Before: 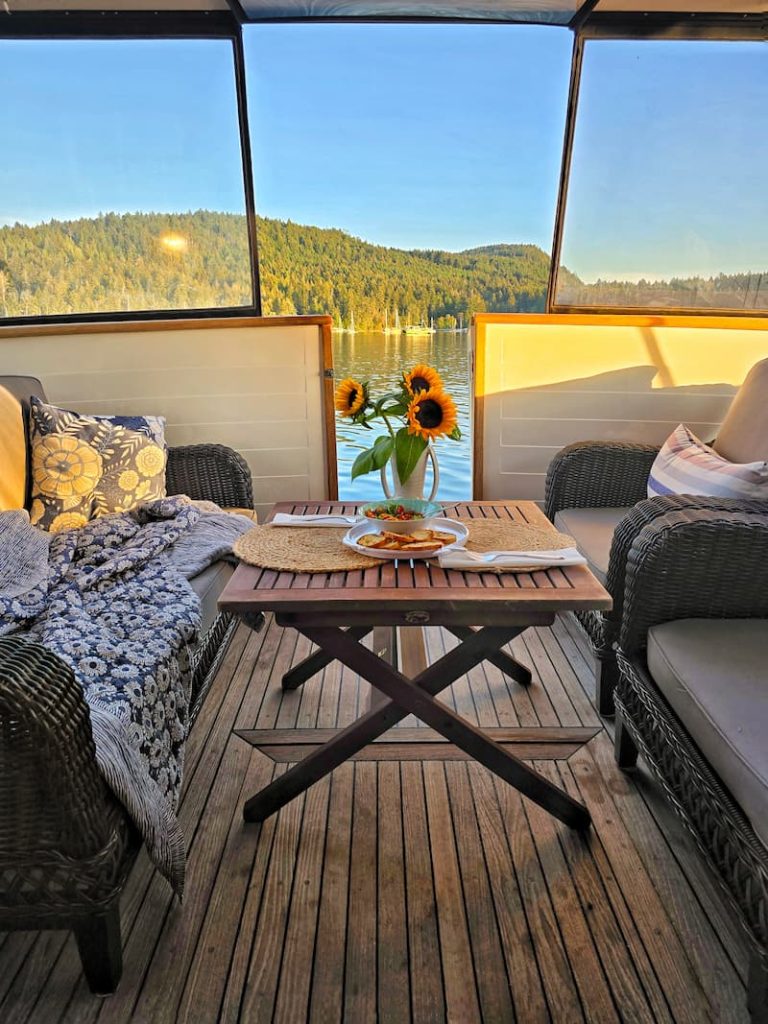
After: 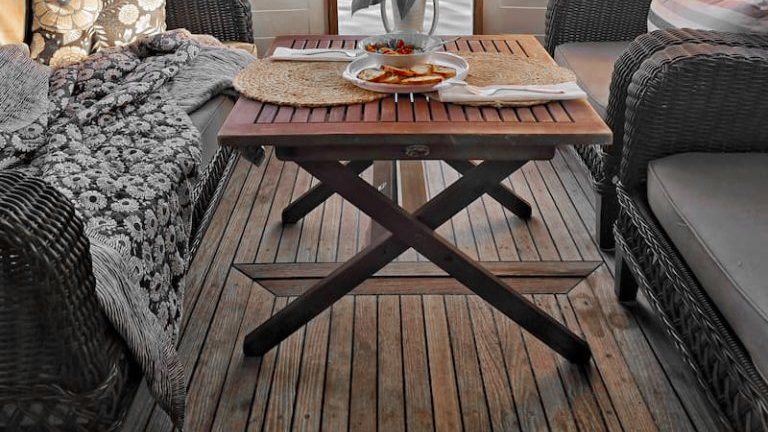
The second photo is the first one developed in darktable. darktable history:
color zones: curves: ch0 [(0, 0.497) (0.096, 0.361) (0.221, 0.538) (0.429, 0.5) (0.571, 0.5) (0.714, 0.5) (0.857, 0.5) (1, 0.497)]; ch1 [(0, 0.5) (0.143, 0.5) (0.257, -0.002) (0.429, 0.04) (0.571, -0.001) (0.714, -0.015) (0.857, 0.024) (1, 0.5)]
crop: top 45.551%, bottom 12.262%
